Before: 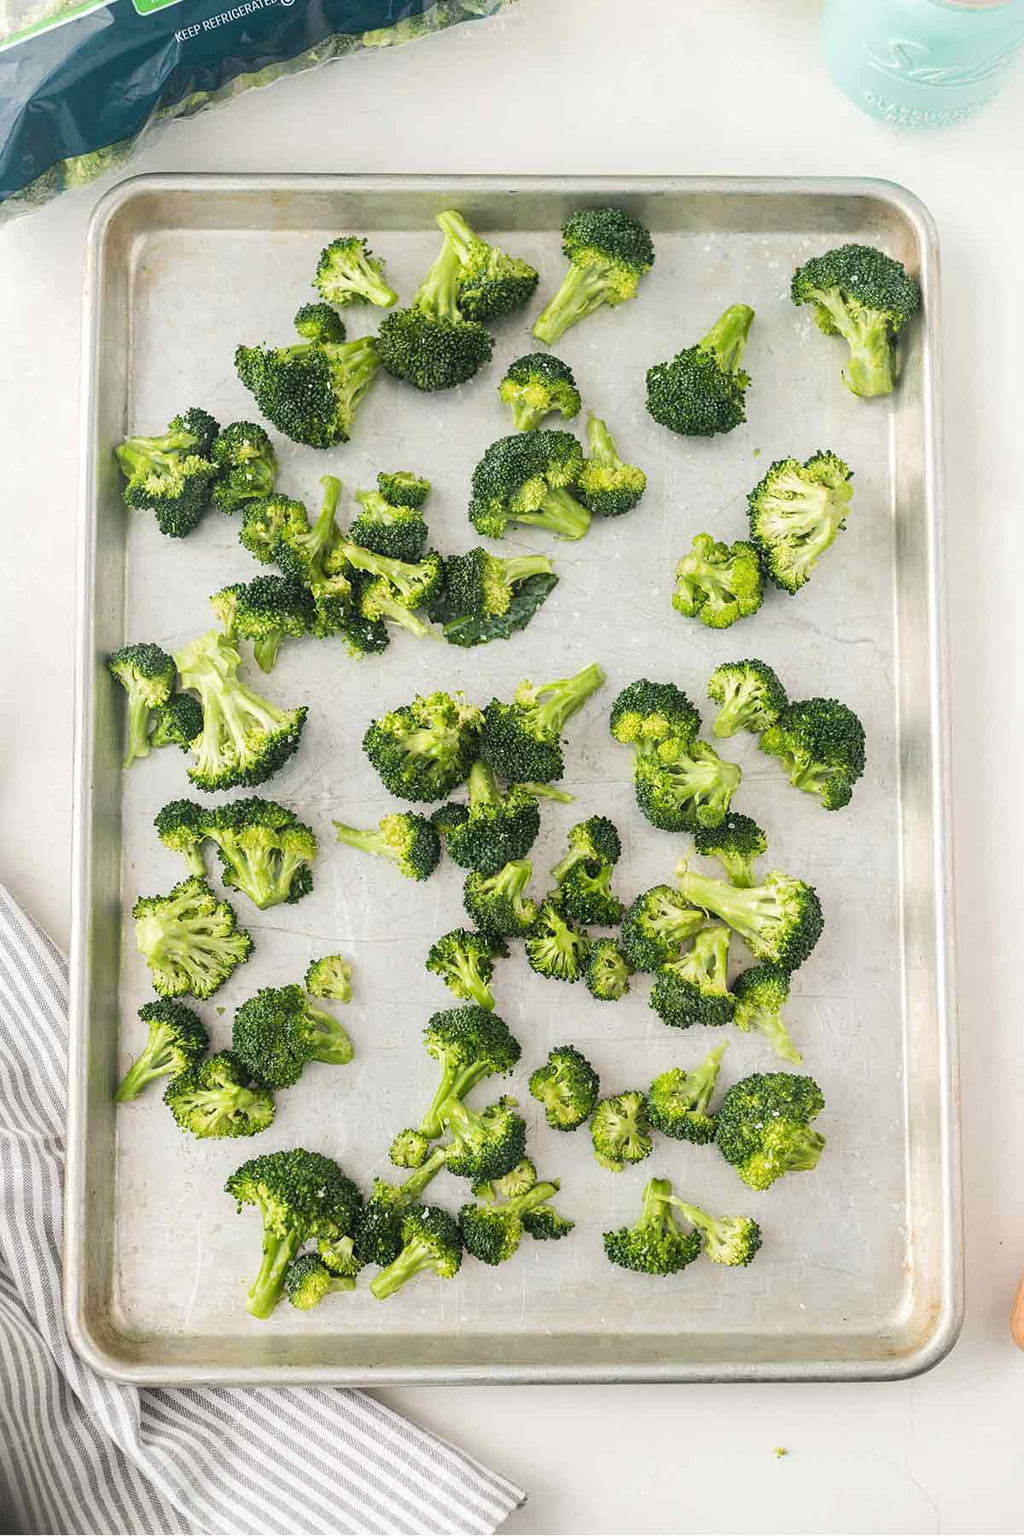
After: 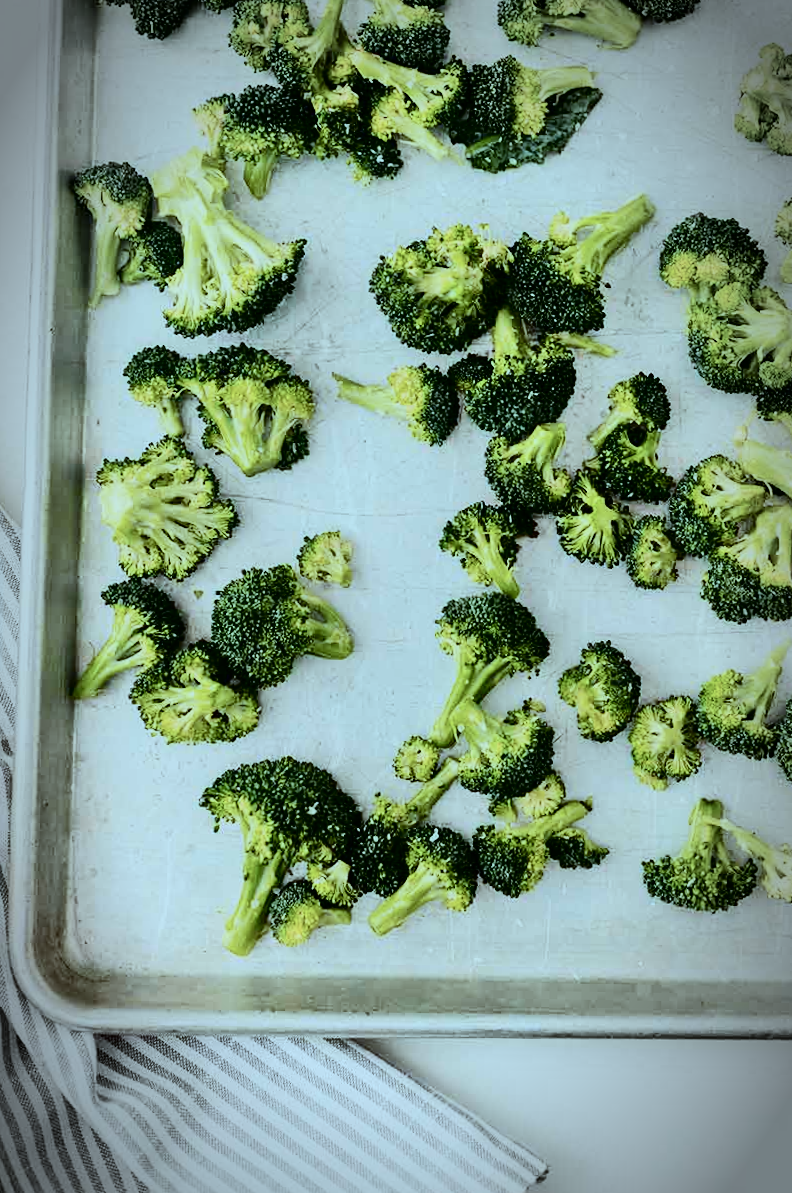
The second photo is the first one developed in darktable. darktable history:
crop and rotate: angle -0.893°, left 3.644%, top 32.131%, right 28.736%
tone equalizer: -8 EV -1.98 EV, -7 EV -1.99 EV, -6 EV -1.99 EV, -5 EV -1.99 EV, -4 EV -1.98 EV, -3 EV -1.97 EV, -2 EV -1.97 EV, -1 EV -1.63 EV, +0 EV -1.98 EV
color correction: highlights a* -12.12, highlights b* -15.57
color balance rgb: shadows lift › chroma 0.993%, shadows lift › hue 111.9°, perceptual saturation grading › global saturation 25.465%
tone curve: curves: ch0 [(0, 0) (0.16, 0.055) (0.506, 0.762) (1, 1.024)], color space Lab, independent channels, preserve colors none
exposure: black level correction 0.001, exposure 0.499 EV, compensate exposure bias true, compensate highlight preservation false
vignetting: brightness -0.715, saturation -0.485, automatic ratio true
